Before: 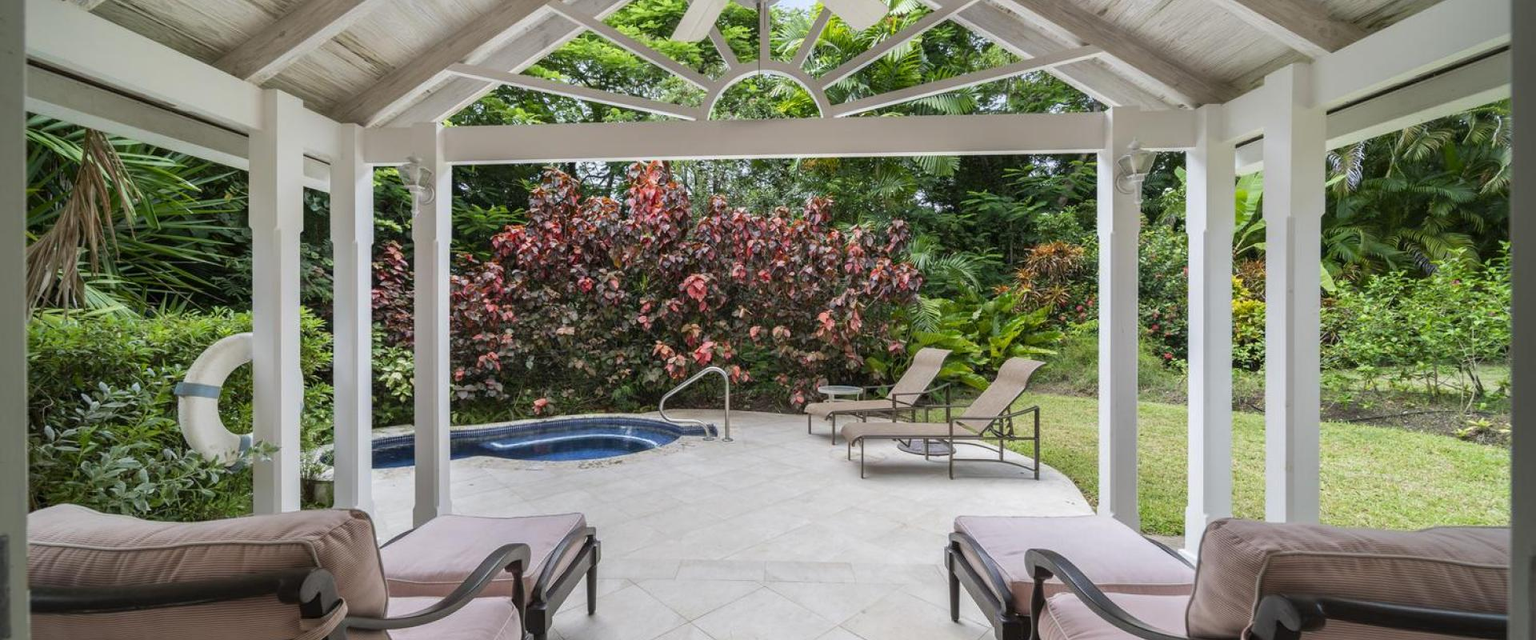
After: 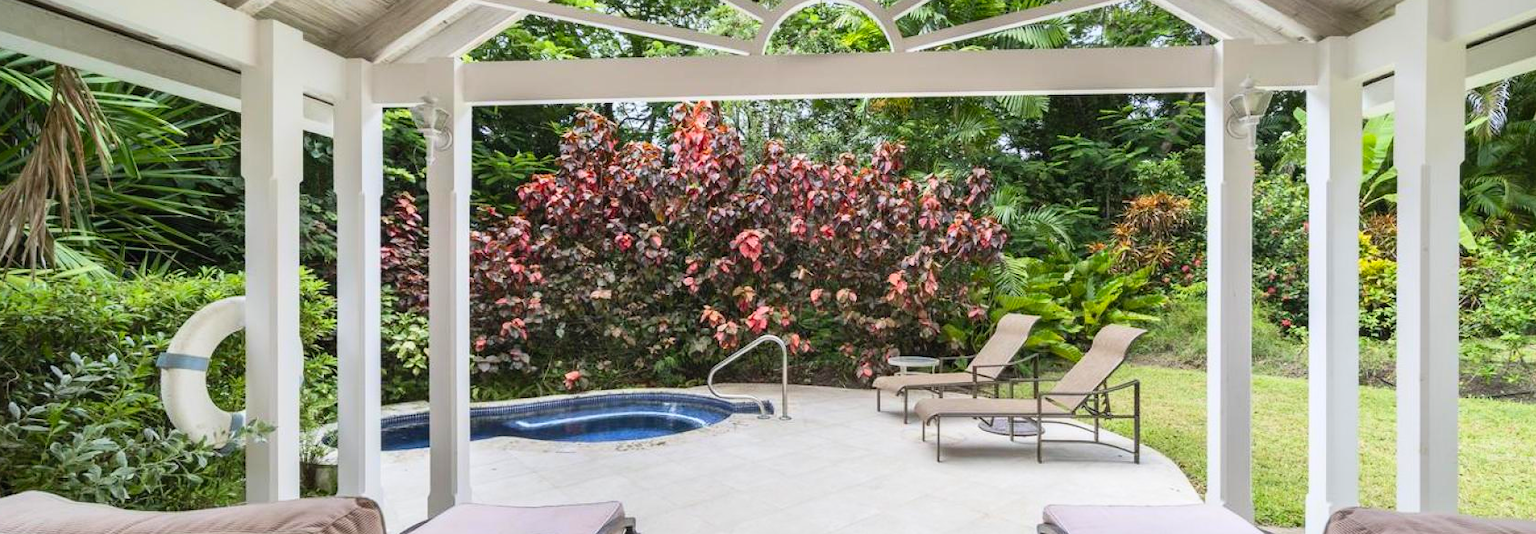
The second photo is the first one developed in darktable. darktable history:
crop and rotate: left 2.425%, top 11.305%, right 9.6%, bottom 15.08%
contrast brightness saturation: contrast 0.2, brightness 0.16, saturation 0.22
